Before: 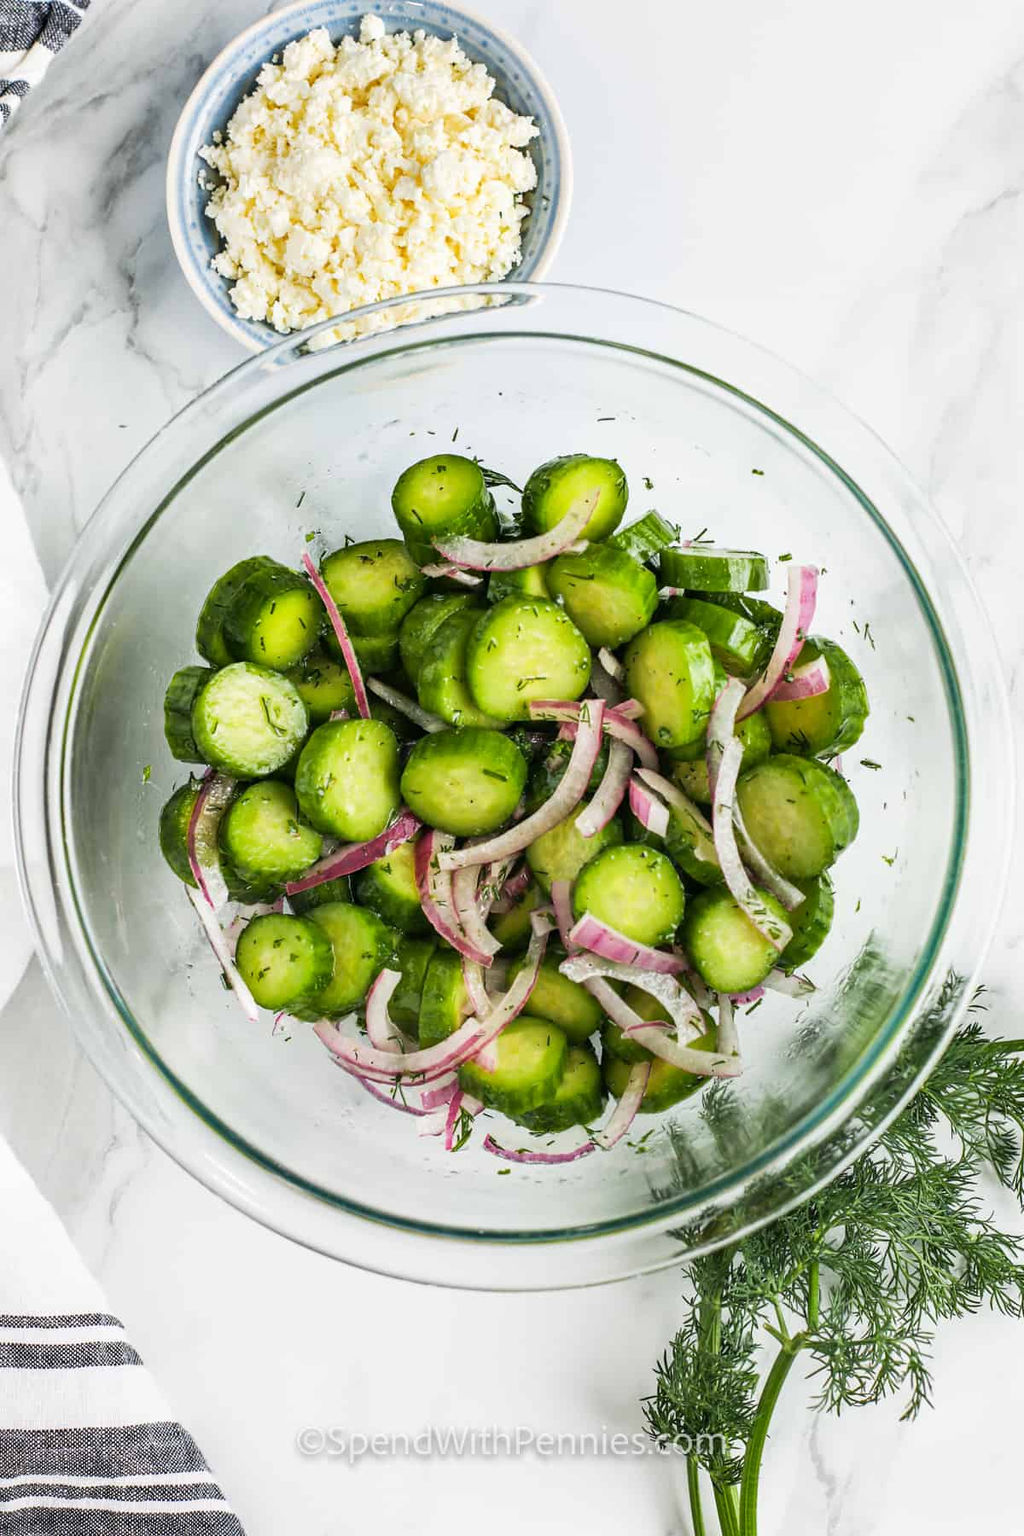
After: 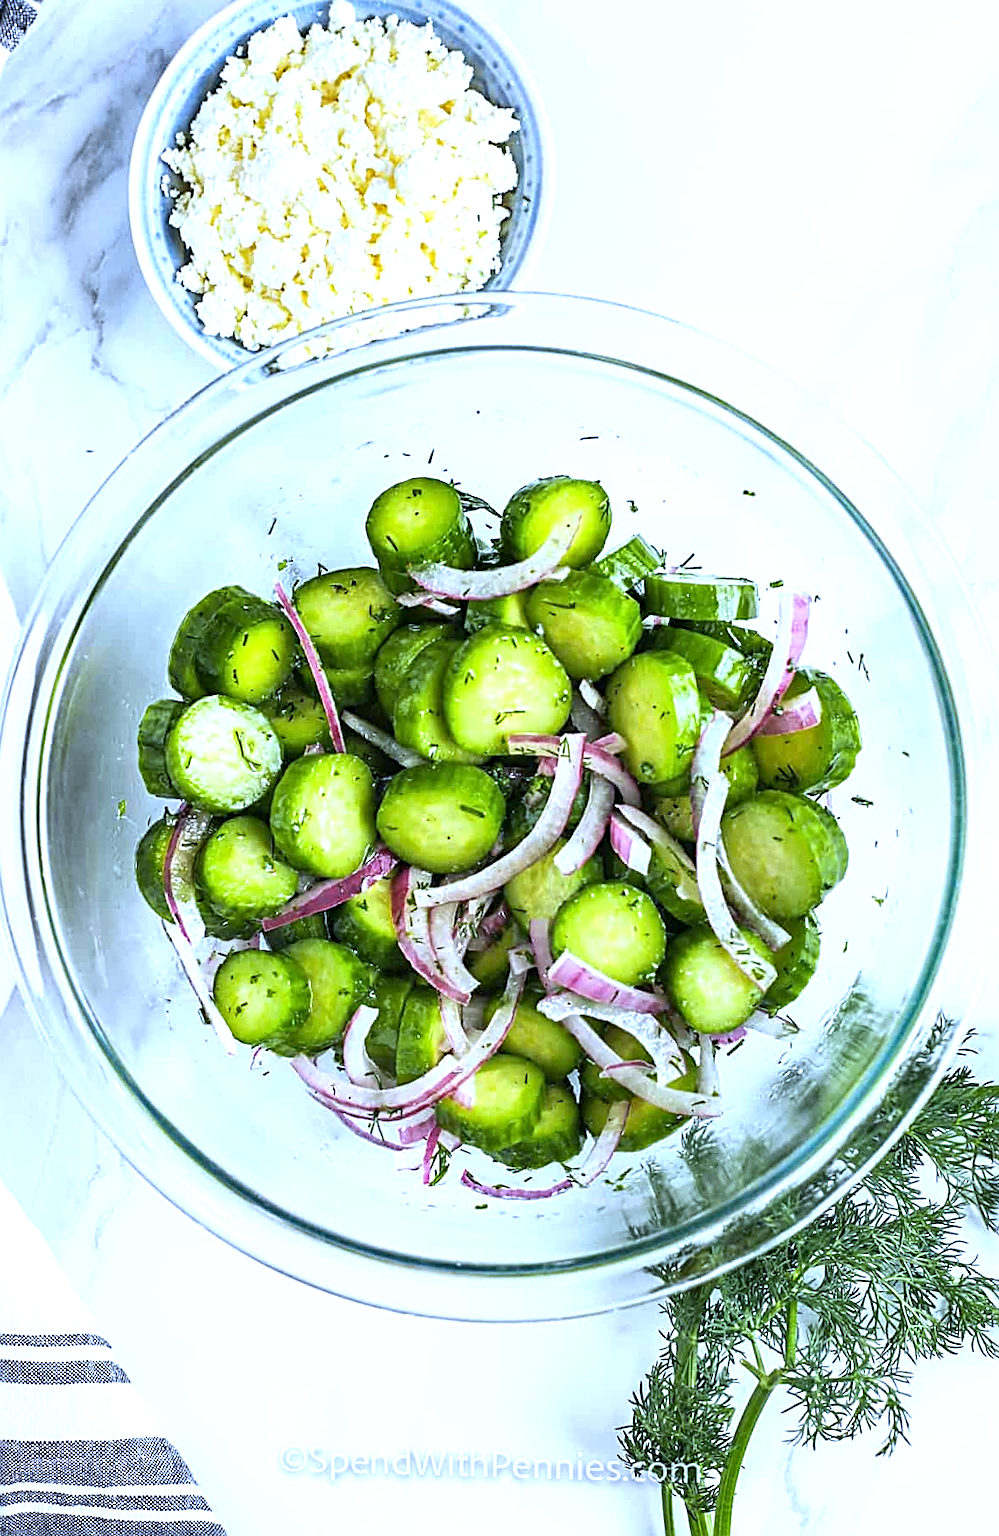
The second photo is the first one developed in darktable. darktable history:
exposure: exposure 0.6 EV, compensate highlight preservation false
sharpen: radius 2.543, amount 0.636
white balance: red 0.871, blue 1.249
rotate and perspective: rotation 0.074°, lens shift (vertical) 0.096, lens shift (horizontal) -0.041, crop left 0.043, crop right 0.952, crop top 0.024, crop bottom 0.979
